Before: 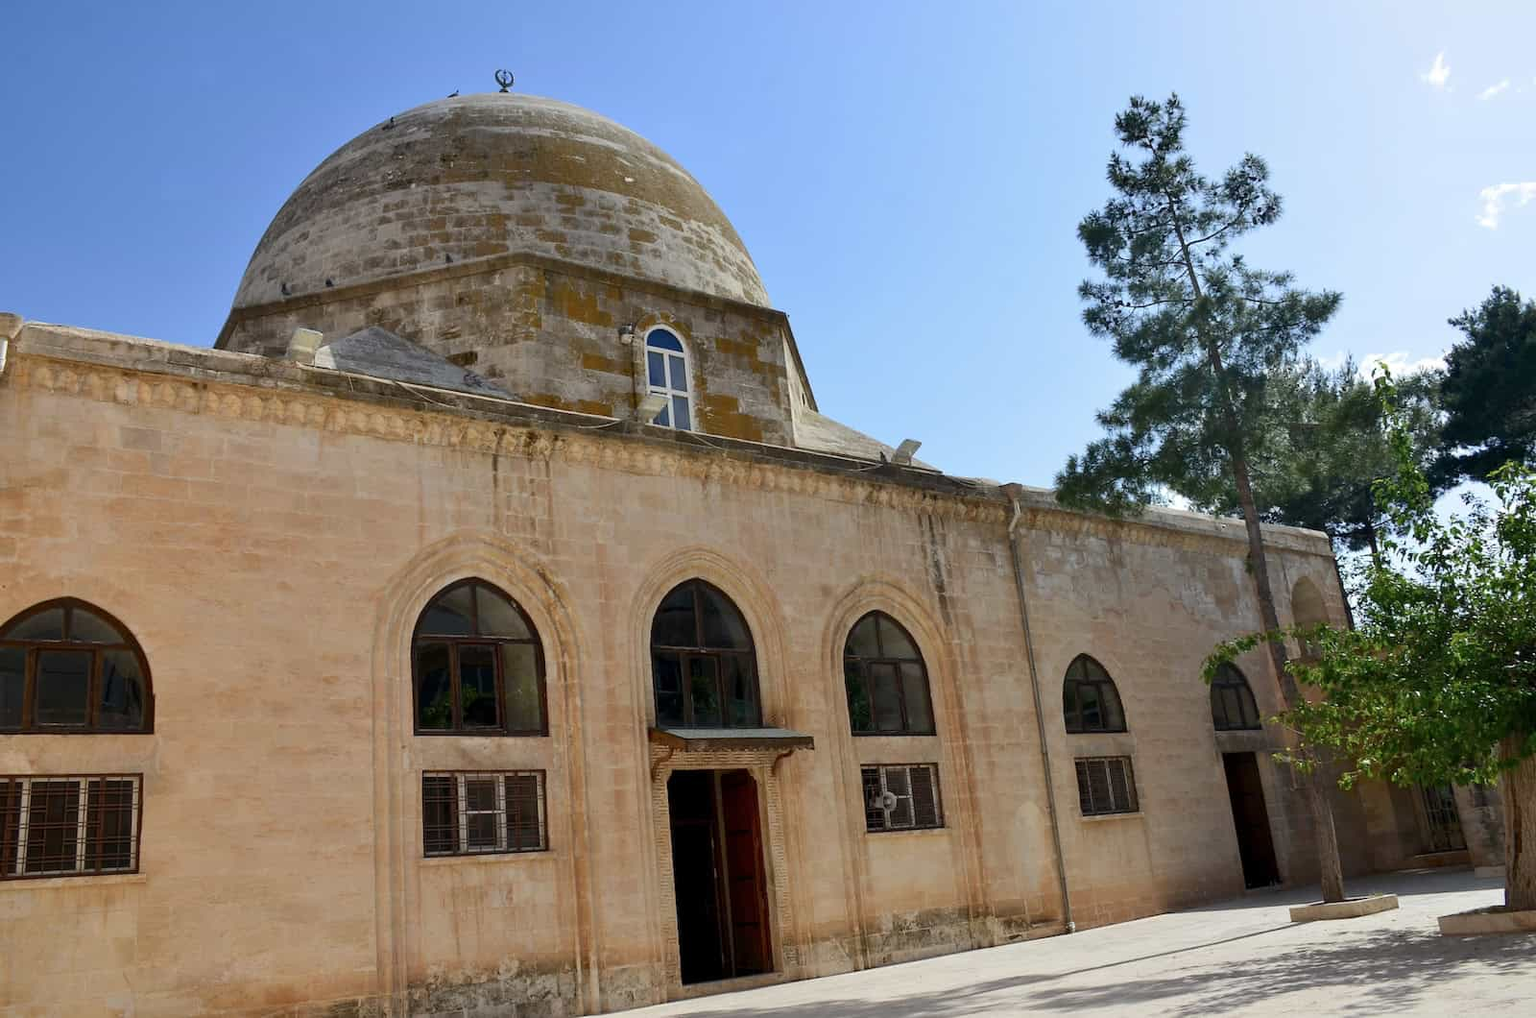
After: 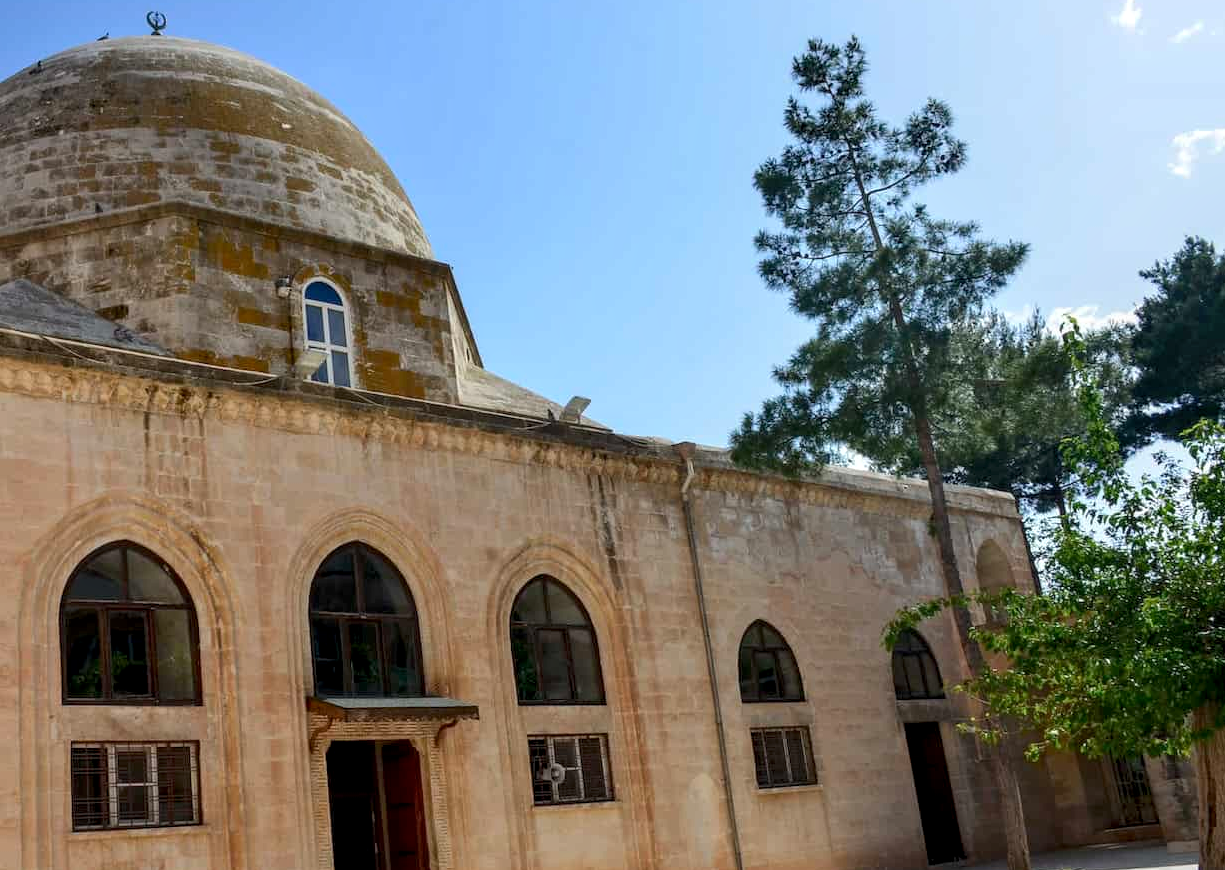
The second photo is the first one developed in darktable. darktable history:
crop: left 23.095%, top 5.827%, bottom 11.854%
local contrast: detail 130%
